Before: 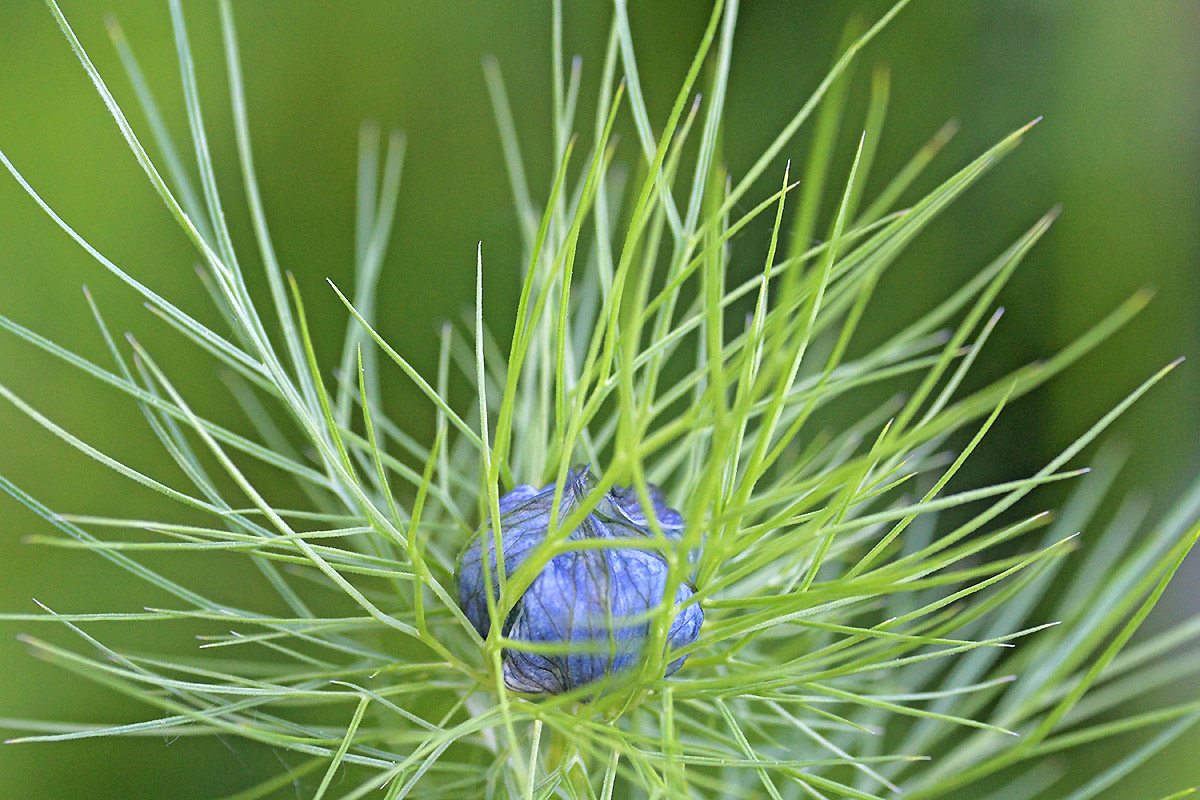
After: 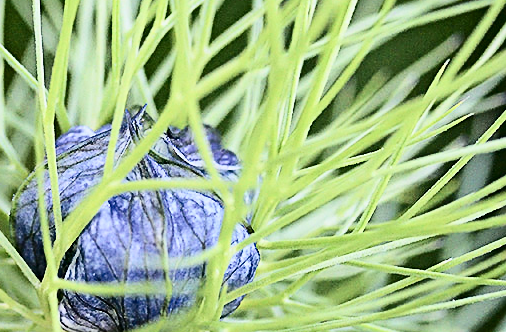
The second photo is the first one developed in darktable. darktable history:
crop: left 37.068%, top 44.971%, right 20.684%, bottom 13.473%
exposure: compensate highlight preservation false
filmic rgb: black relative exposure -7.72 EV, white relative exposure 4.44 EV, hardness 3.75, latitude 39.03%, contrast 0.981, highlights saturation mix 9.91%, shadows ↔ highlights balance 4.39%, add noise in highlights 0.002, color science v3 (2019), use custom middle-gray values true, iterations of high-quality reconstruction 0, contrast in highlights soft
sharpen: on, module defaults
color correction: highlights b* -0.029
contrast brightness saturation: contrast 0.507, saturation -0.094
